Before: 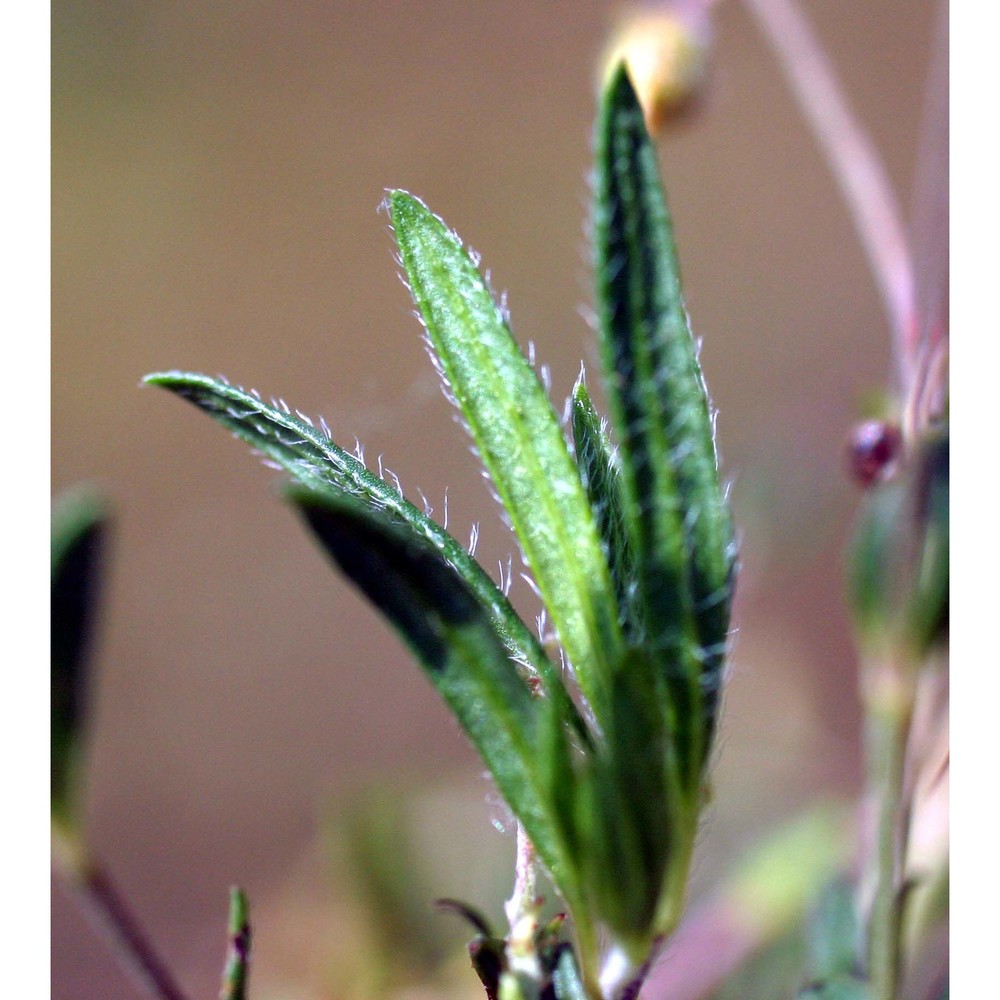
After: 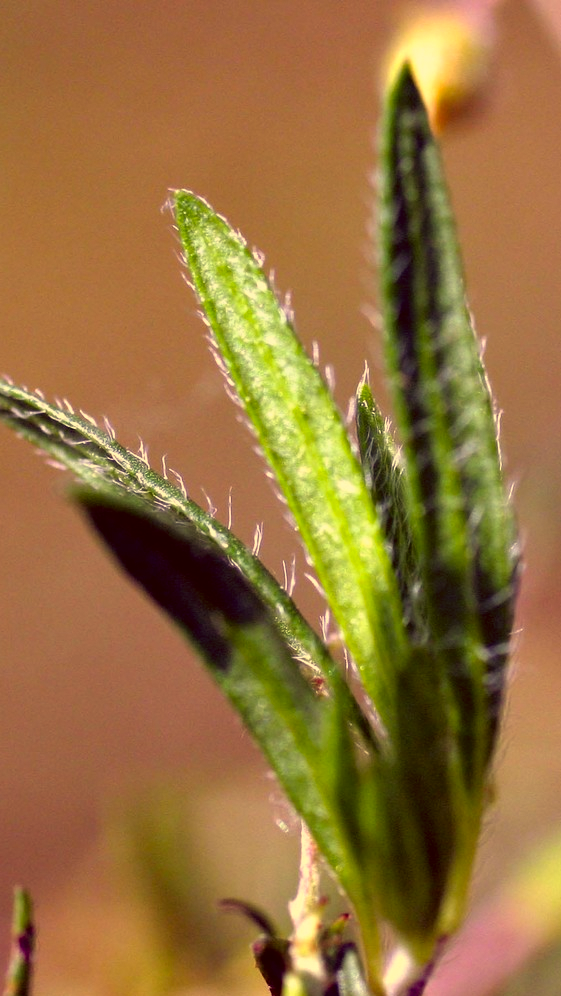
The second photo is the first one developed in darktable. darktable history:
crop: left 21.674%, right 22.086%
grain: coarseness 0.81 ISO, strength 1.34%, mid-tones bias 0%
color correction: highlights a* 10.12, highlights b* 39.04, shadows a* 14.62, shadows b* 3.37
shadows and highlights: low approximation 0.01, soften with gaussian
